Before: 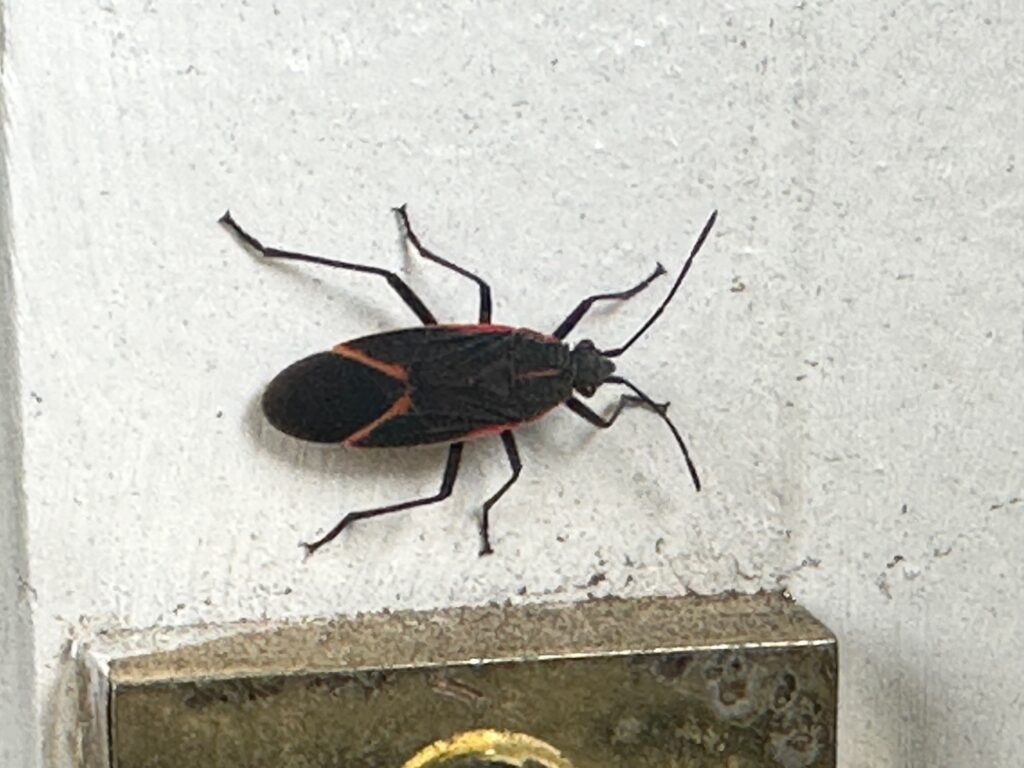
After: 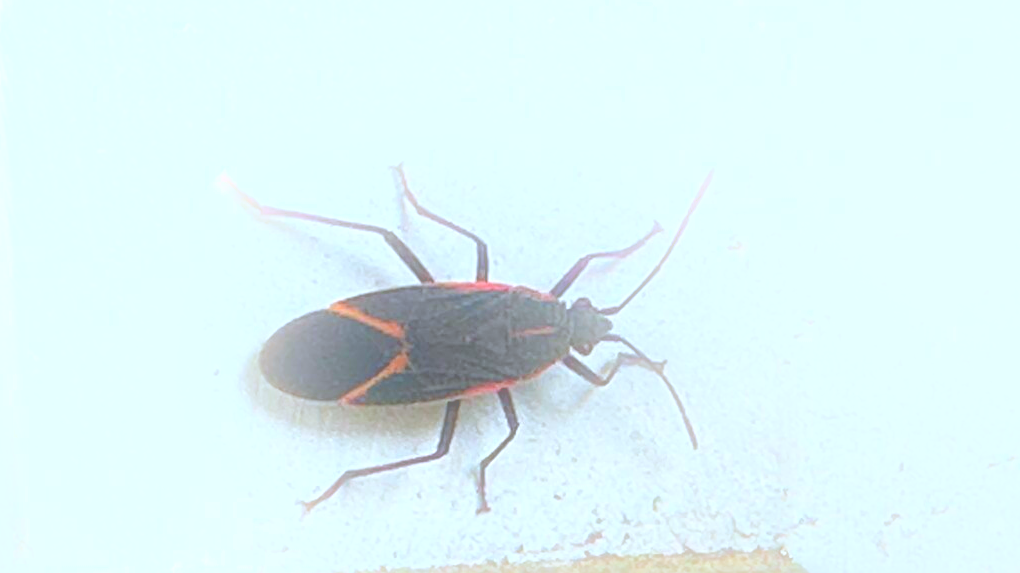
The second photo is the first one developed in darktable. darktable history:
crop: left 0.387%, top 5.469%, bottom 19.809%
white balance: red 0.924, blue 1.095
sharpen: on, module defaults
local contrast: mode bilateral grid, contrast 50, coarseness 50, detail 150%, midtone range 0.2
bloom: threshold 82.5%, strength 16.25%
contrast brightness saturation: contrast 0.04, saturation 0.07
color balance rgb: perceptual saturation grading › global saturation 40%, global vibrance 15%
